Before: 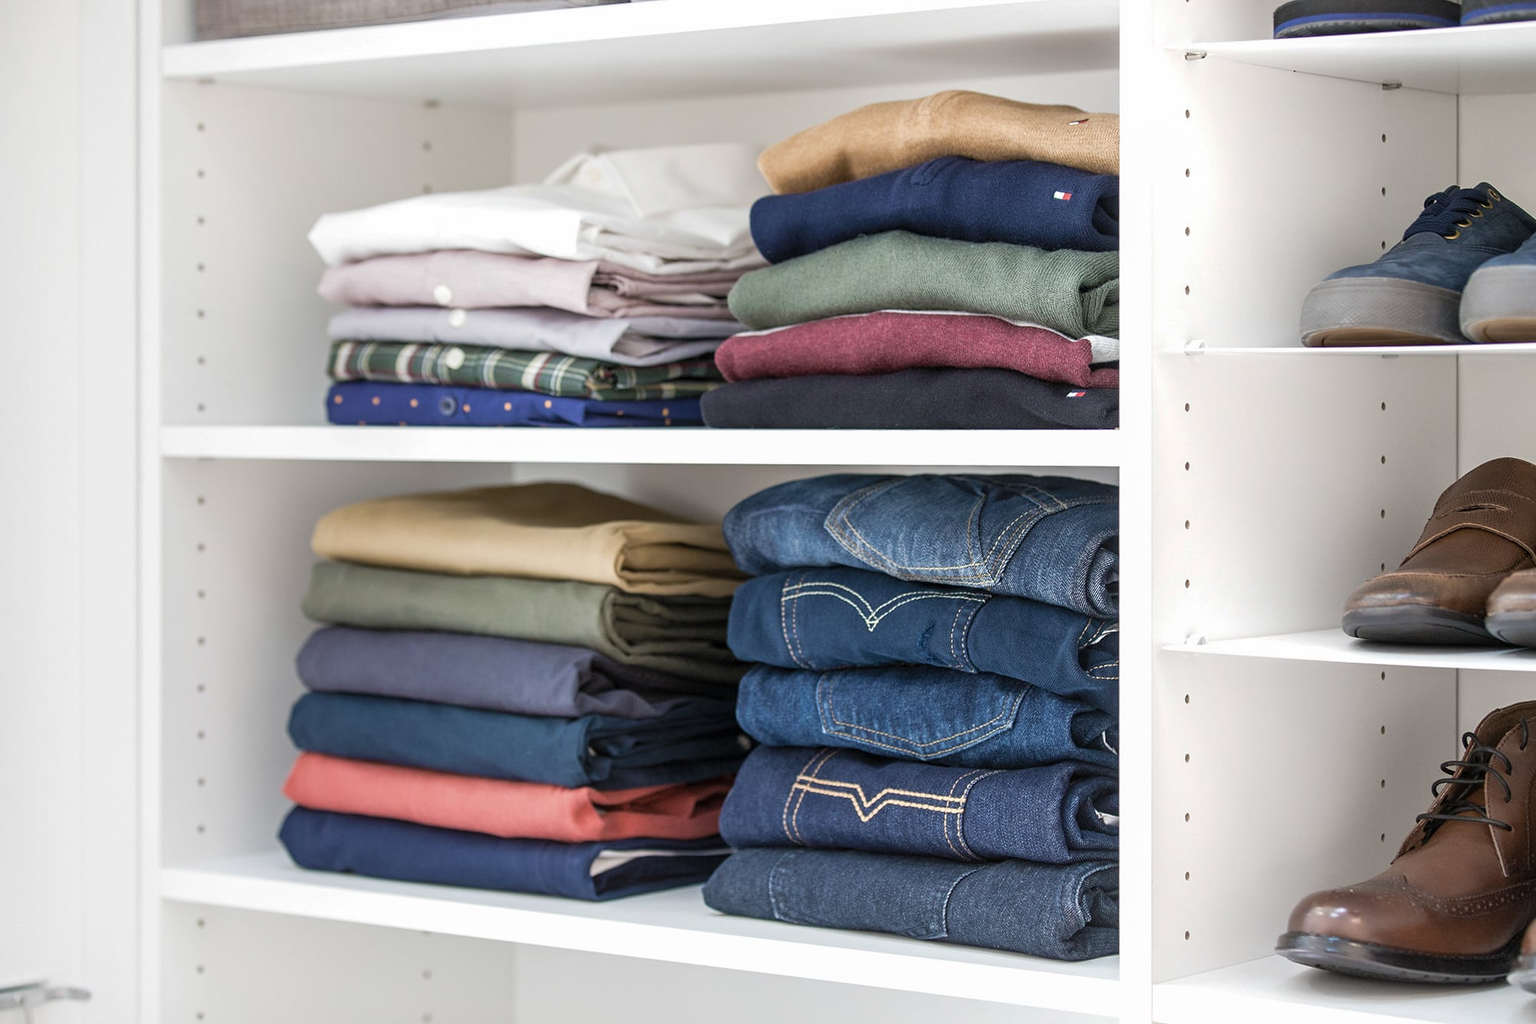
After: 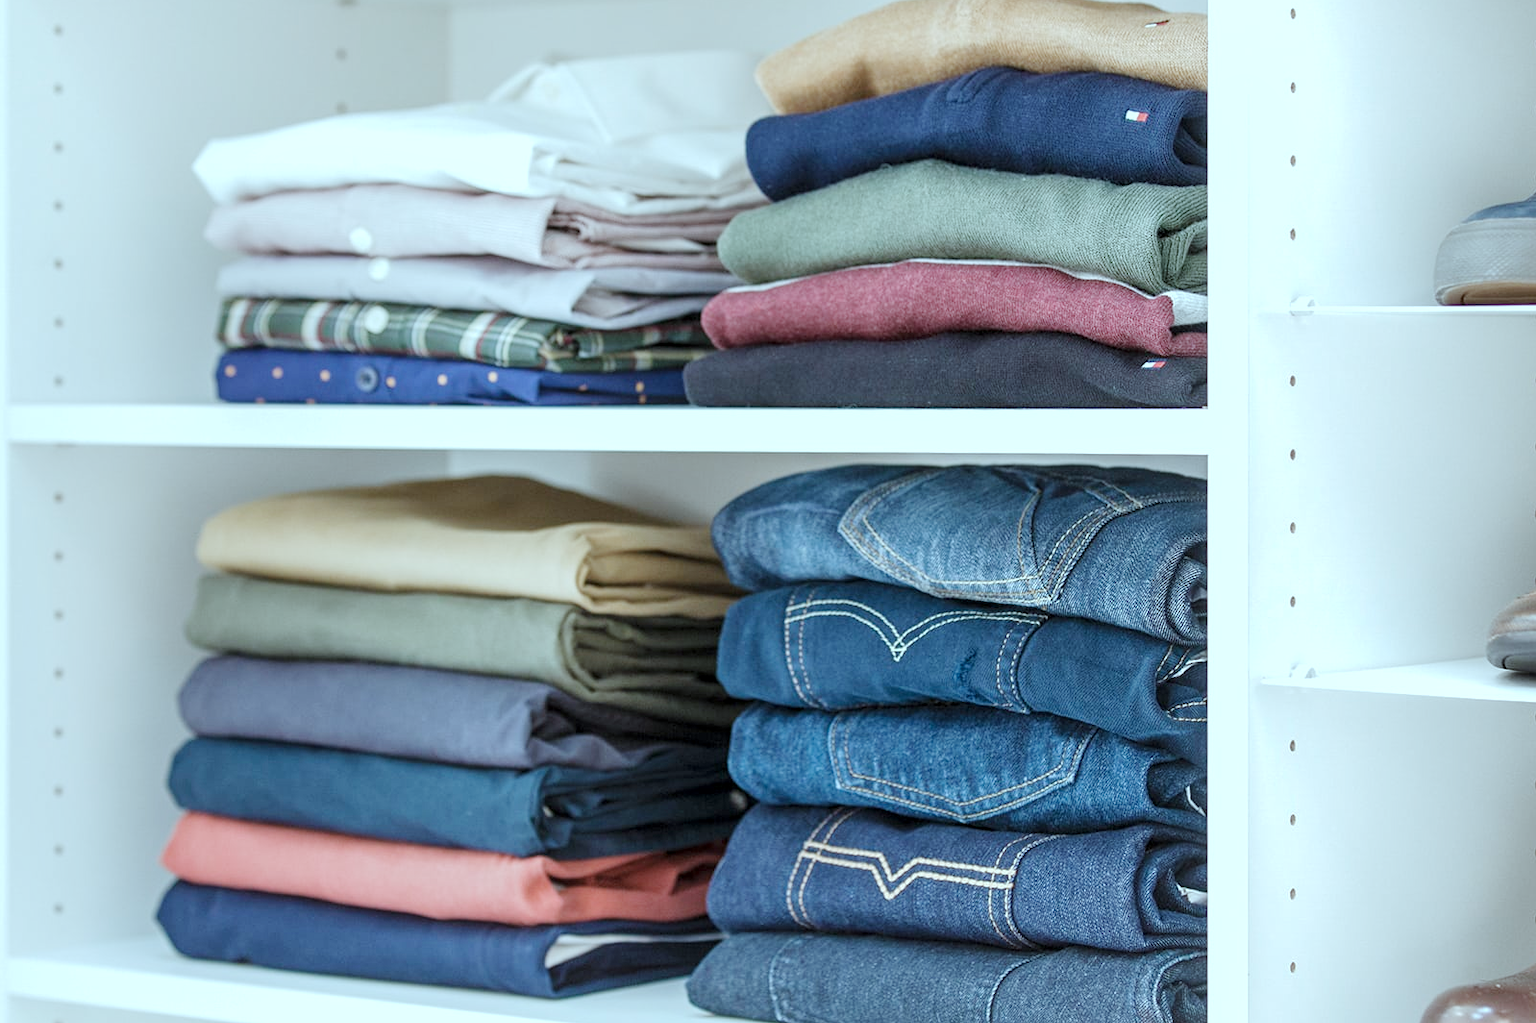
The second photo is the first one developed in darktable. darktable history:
color correction: highlights a* -10.04, highlights b* -10.37
crop and rotate: left 10.071%, top 10.071%, right 10.02%, bottom 10.02%
local contrast: highlights 100%, shadows 100%, detail 120%, midtone range 0.2
base curve: curves: ch0 [(0, 0) (0.158, 0.273) (0.879, 0.895) (1, 1)], preserve colors none
